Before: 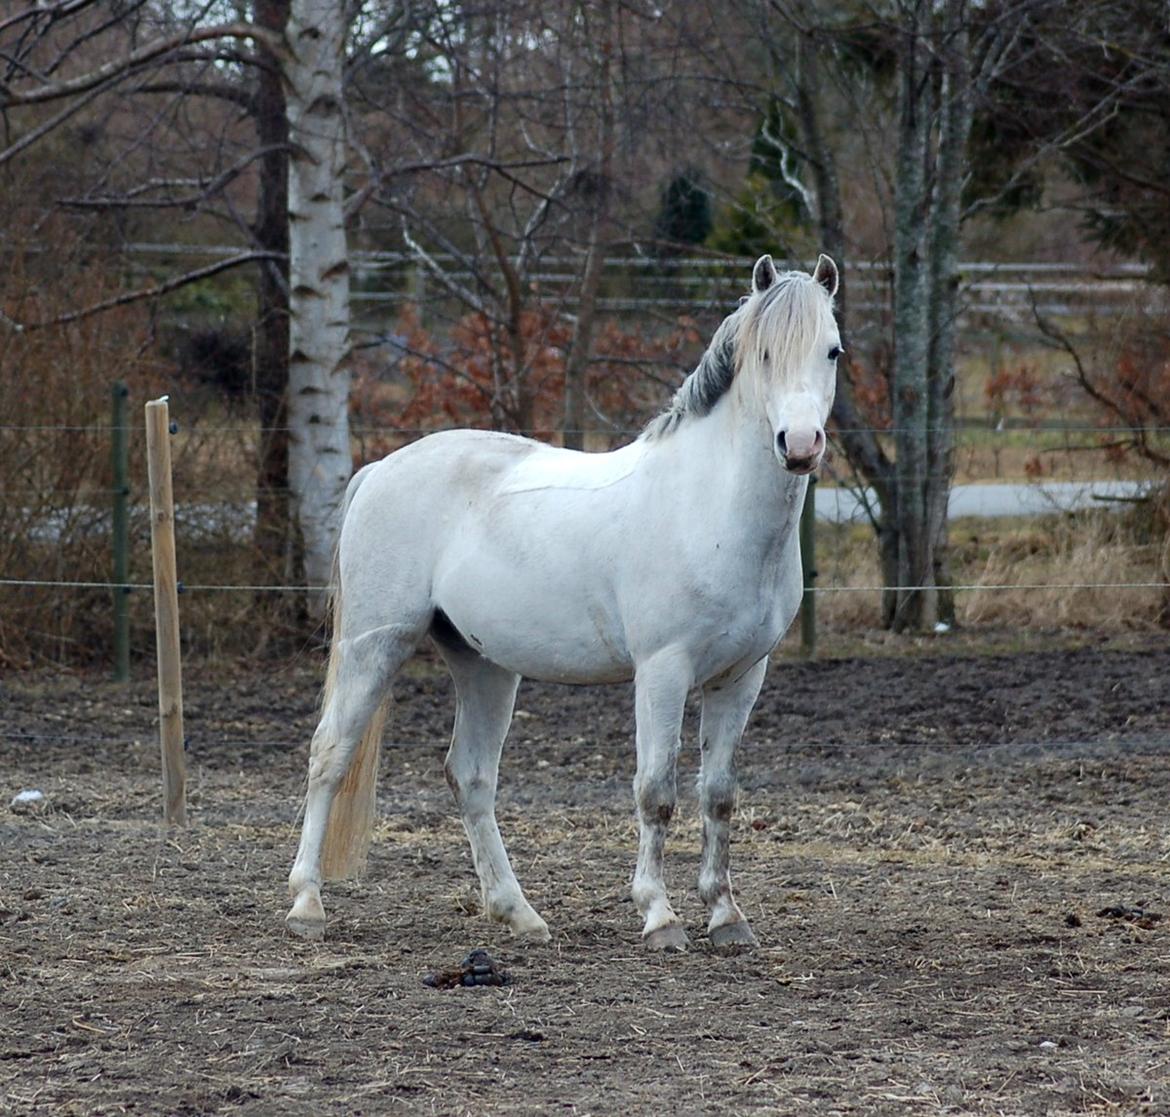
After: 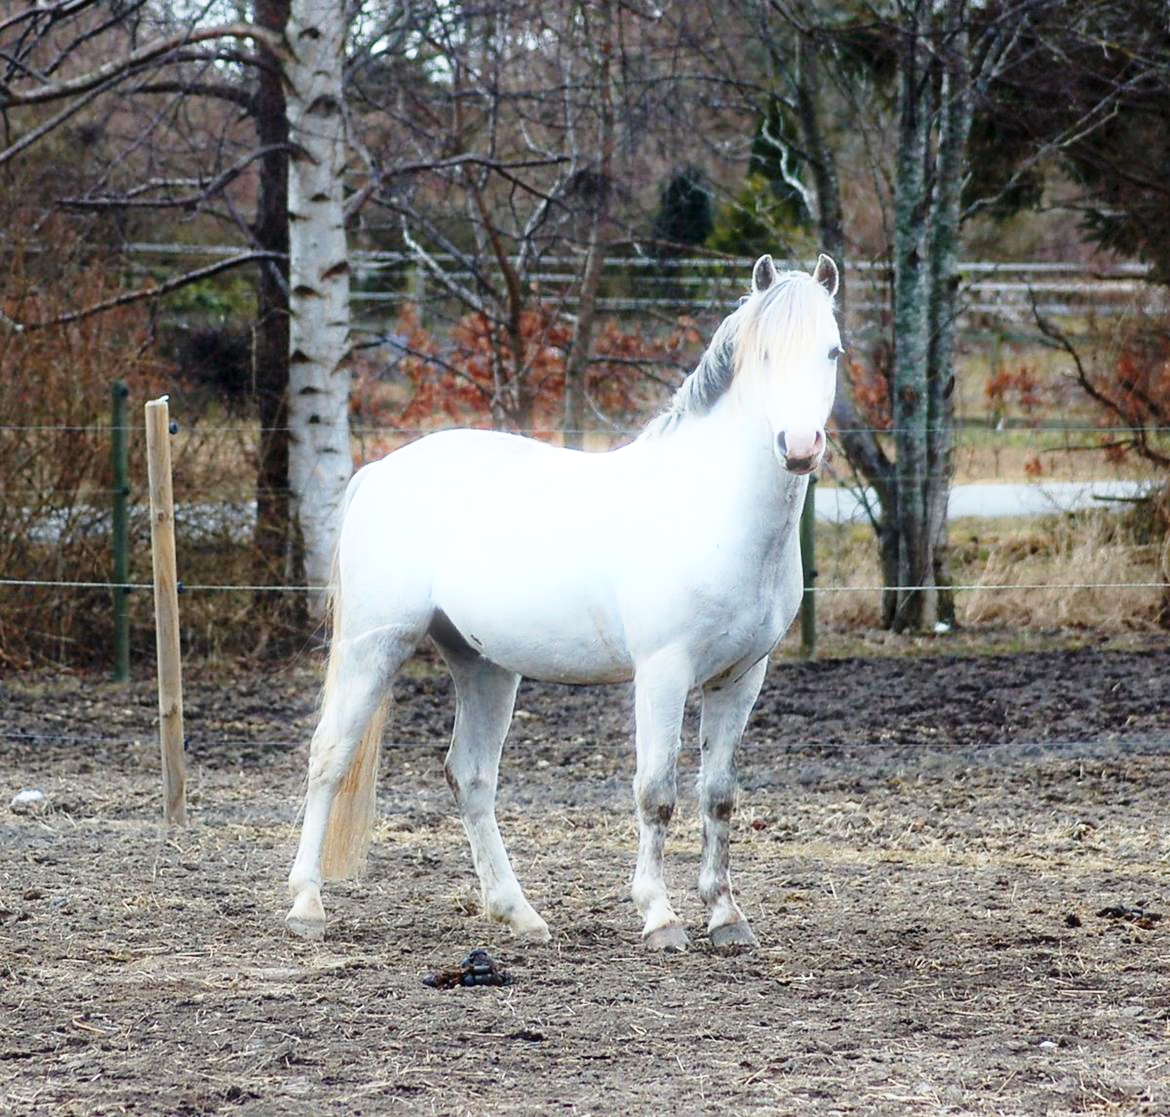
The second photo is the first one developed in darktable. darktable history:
base curve: curves: ch0 [(0, 0) (0.028, 0.03) (0.121, 0.232) (0.46, 0.748) (0.859, 0.968) (1, 1)], preserve colors none
bloom: size 5%, threshold 95%, strength 15%
